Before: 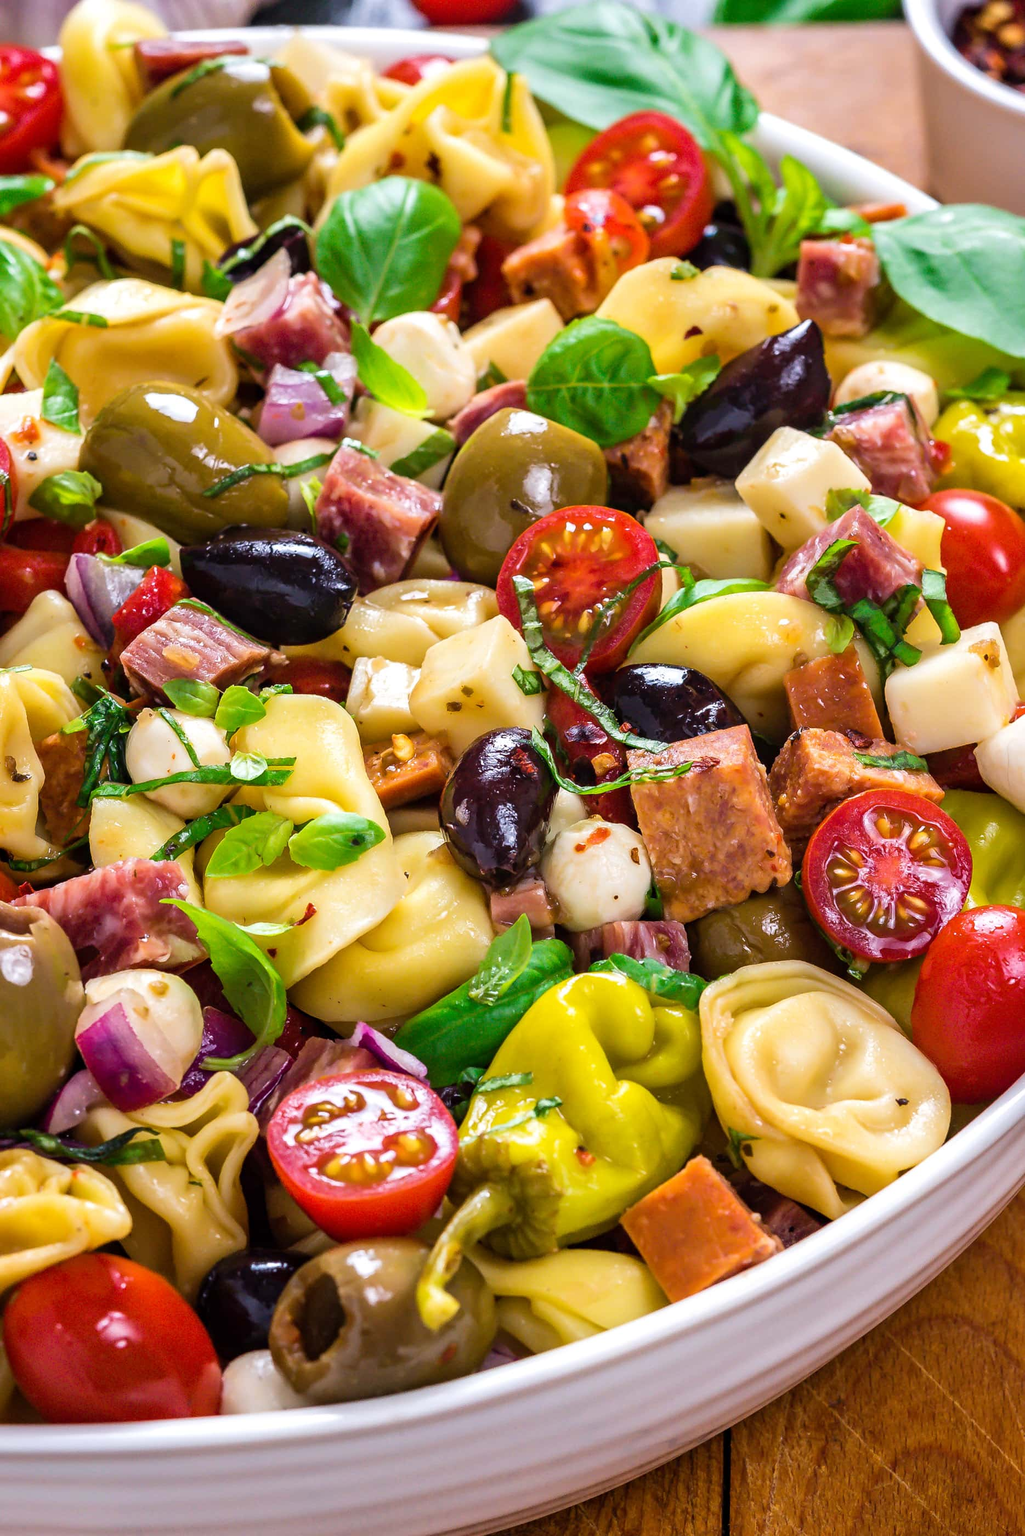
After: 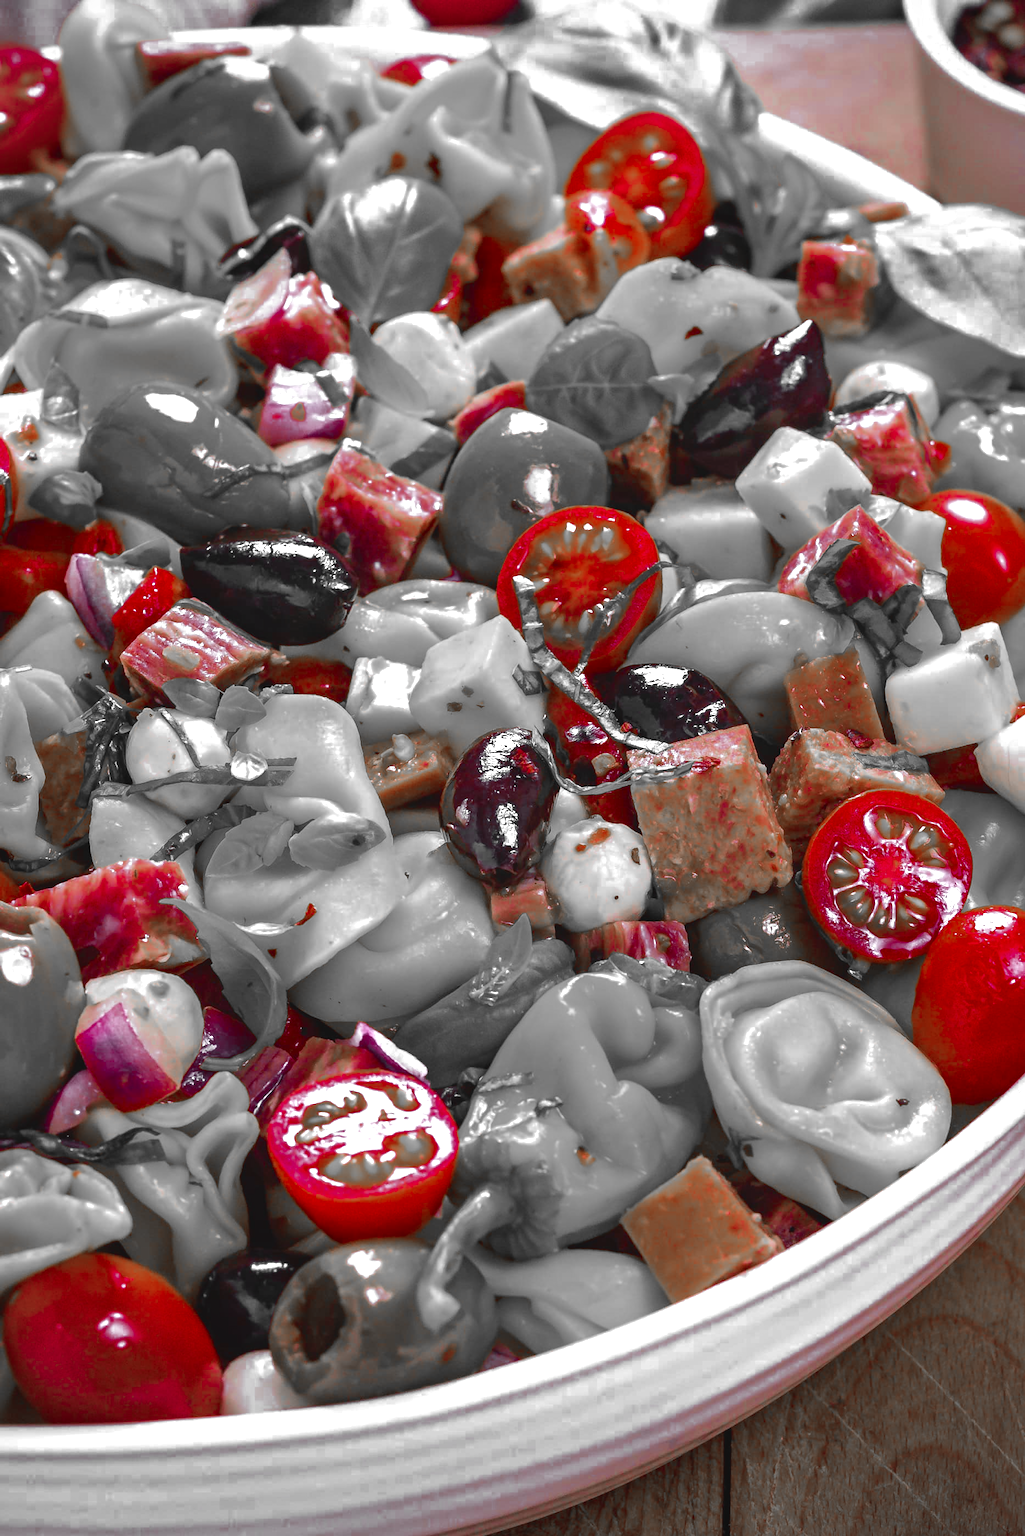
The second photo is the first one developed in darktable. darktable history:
vignetting: fall-off radius 60.92%
color zones: curves: ch0 [(0, 0.352) (0.143, 0.407) (0.286, 0.386) (0.429, 0.431) (0.571, 0.829) (0.714, 0.853) (0.857, 0.833) (1, 0.352)]; ch1 [(0, 0.604) (0.072, 0.726) (0.096, 0.608) (0.205, 0.007) (0.571, -0.006) (0.839, -0.013) (0.857, -0.012) (1, 0.604)]
color calibration: x 0.367, y 0.379, temperature 4395.86 K
contrast brightness saturation: contrast -0.11
